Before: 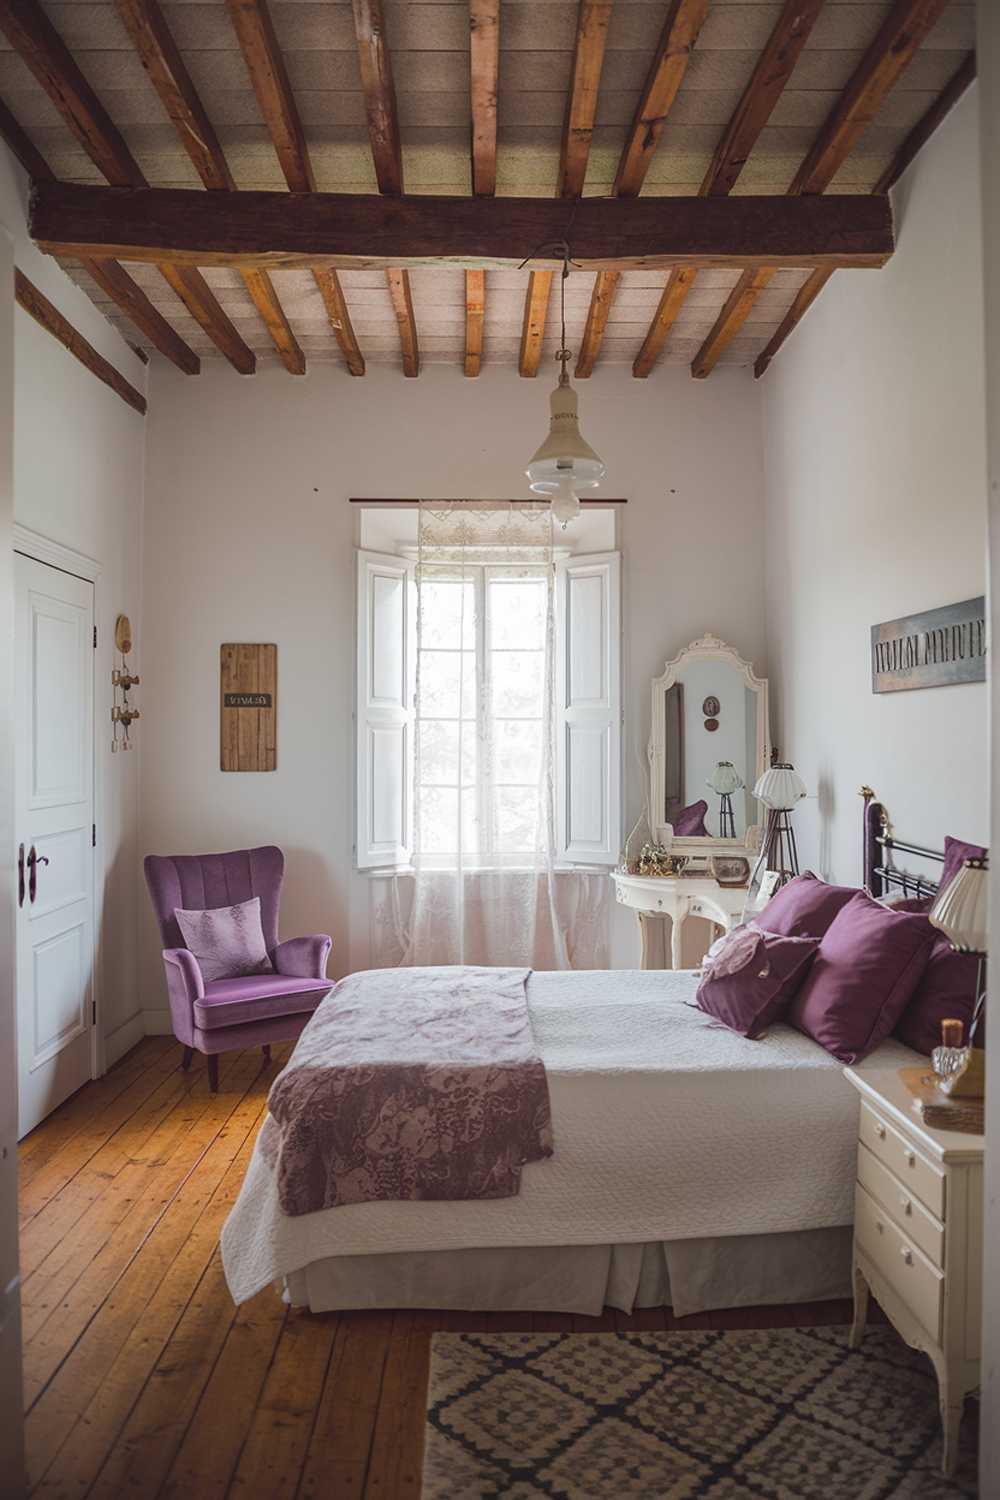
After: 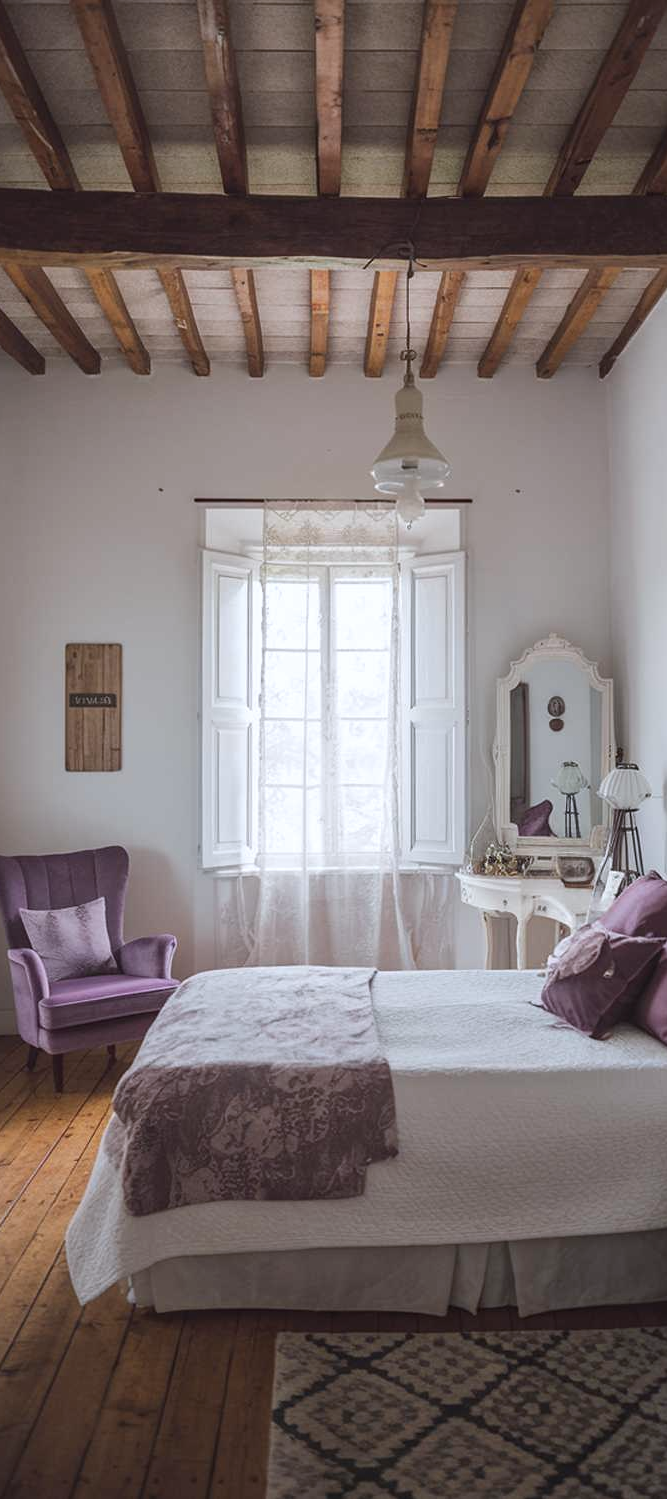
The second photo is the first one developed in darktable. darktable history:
color correction: highlights a* -0.096, highlights b* -6.07, shadows a* -0.146, shadows b* -0.119
crop and rotate: left 15.582%, right 17.696%
contrast brightness saturation: contrast 0.06, brightness -0.008, saturation -0.249
